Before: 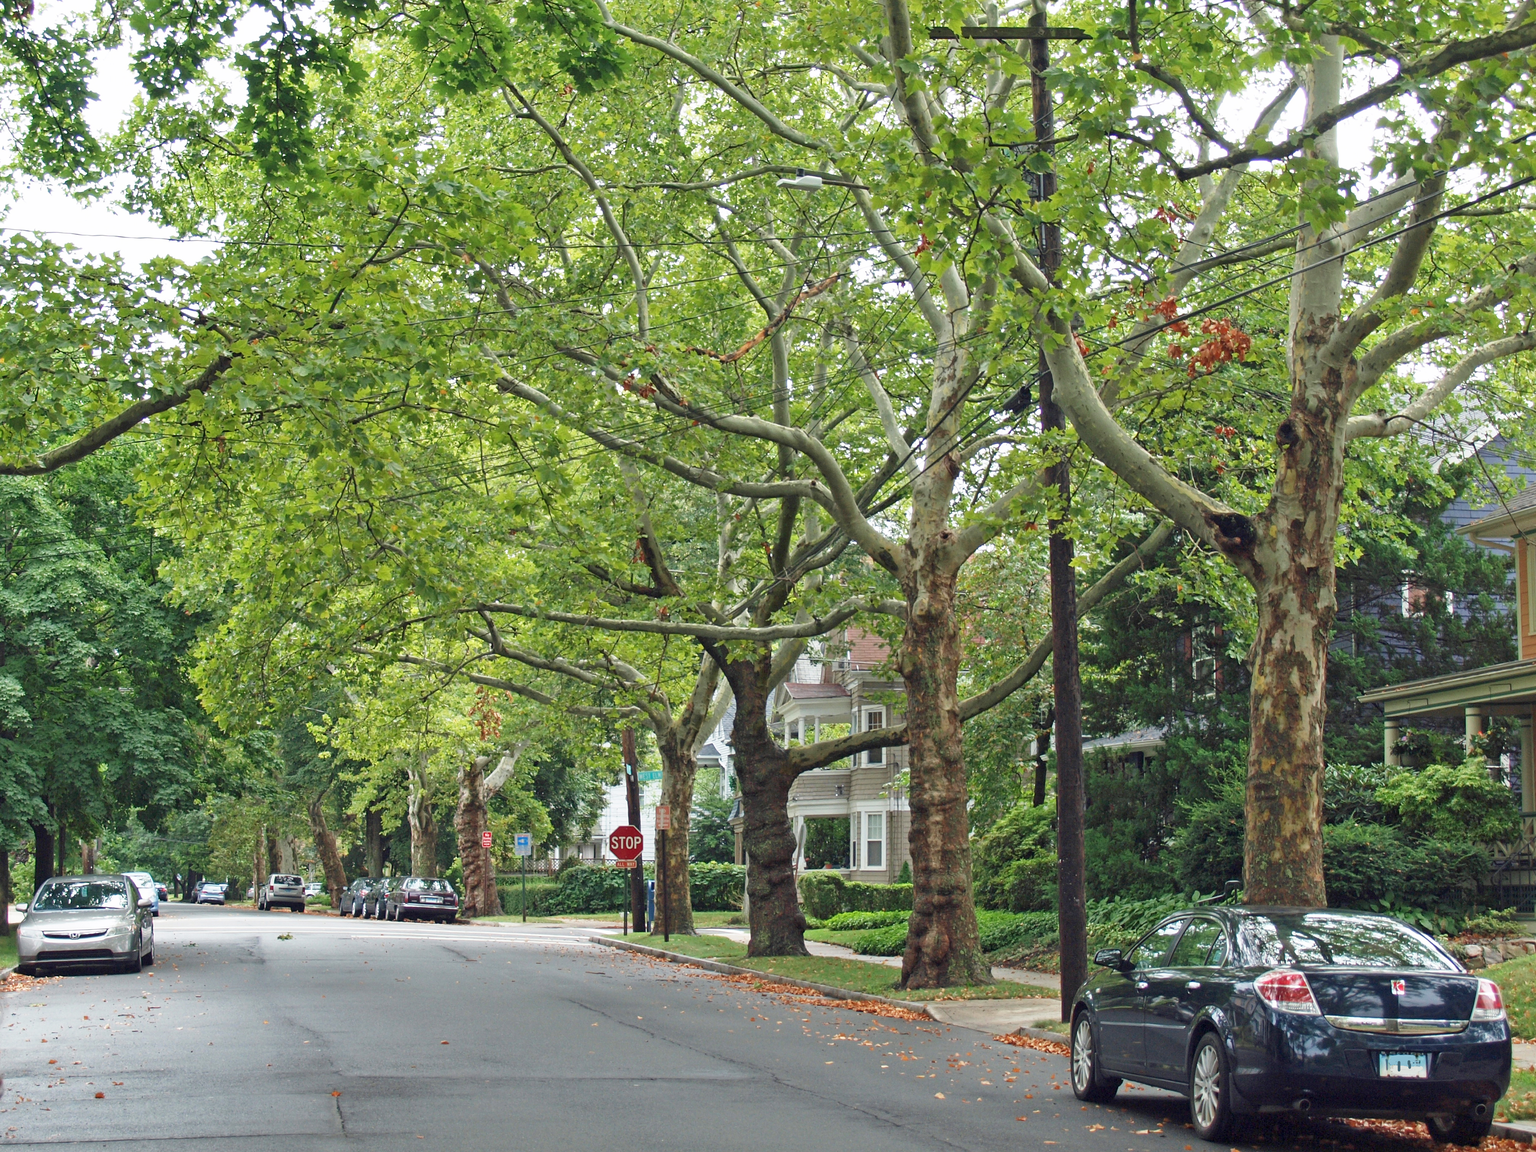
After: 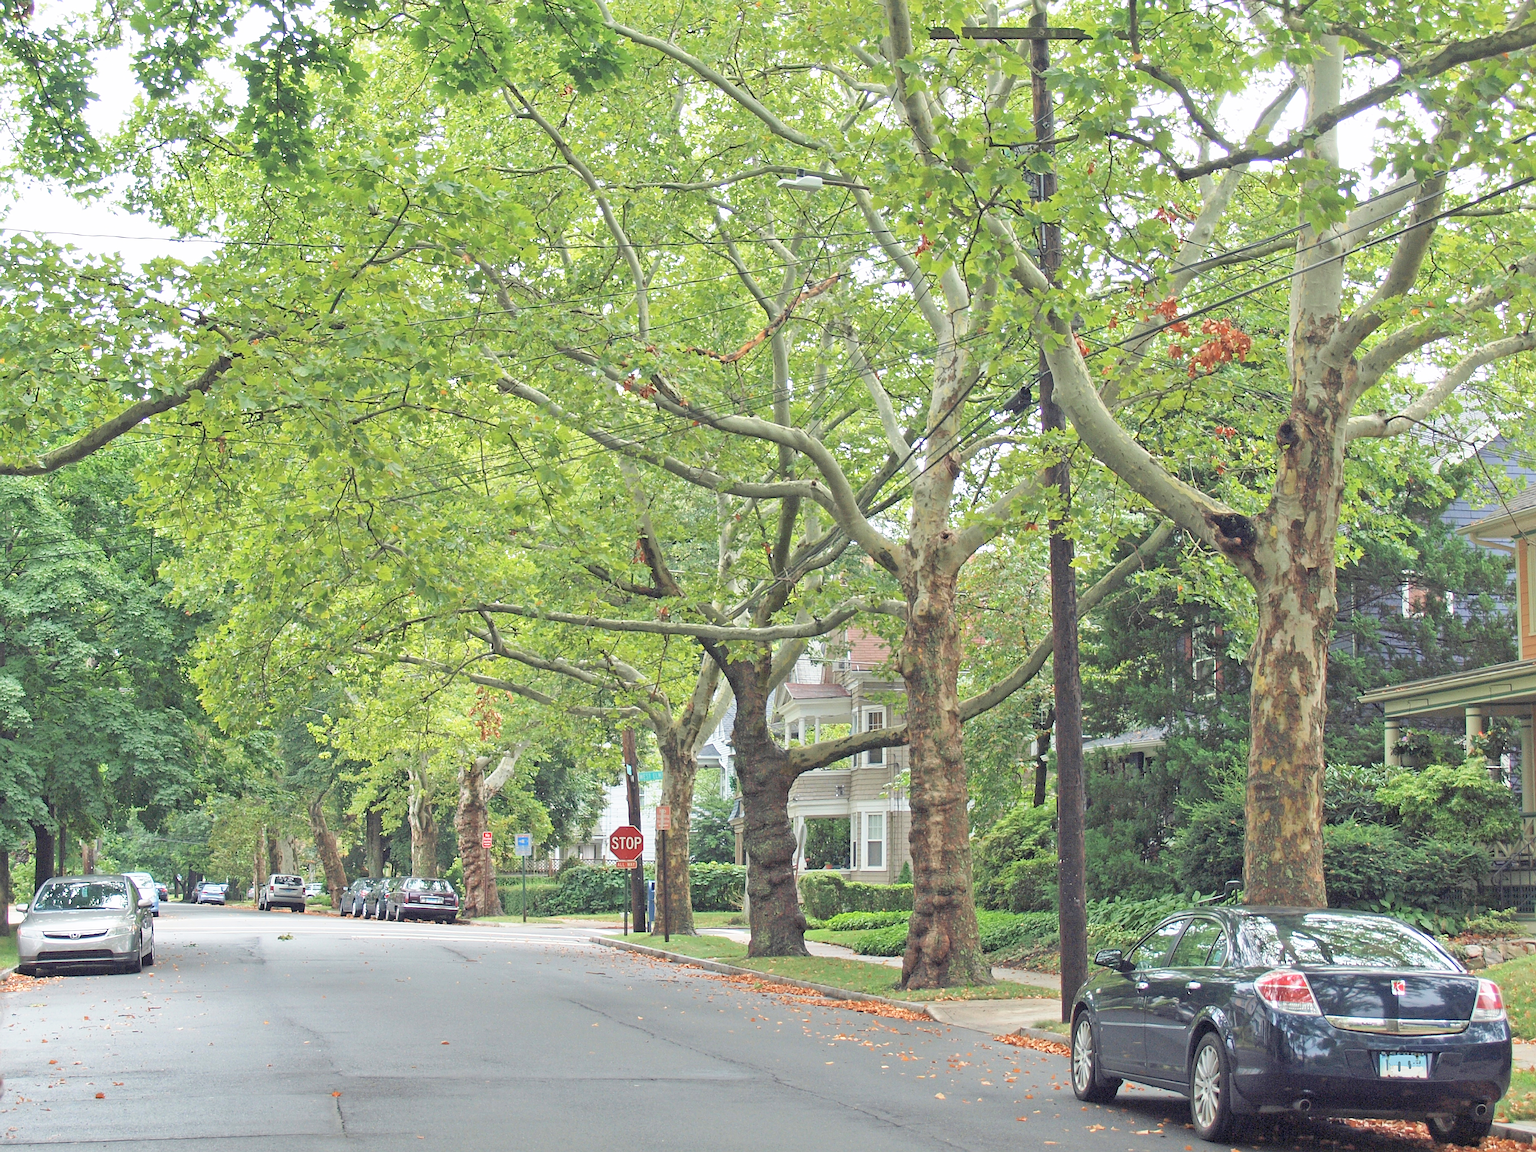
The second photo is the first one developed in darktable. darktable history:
sharpen: on, module defaults
contrast brightness saturation: brightness 0.28
